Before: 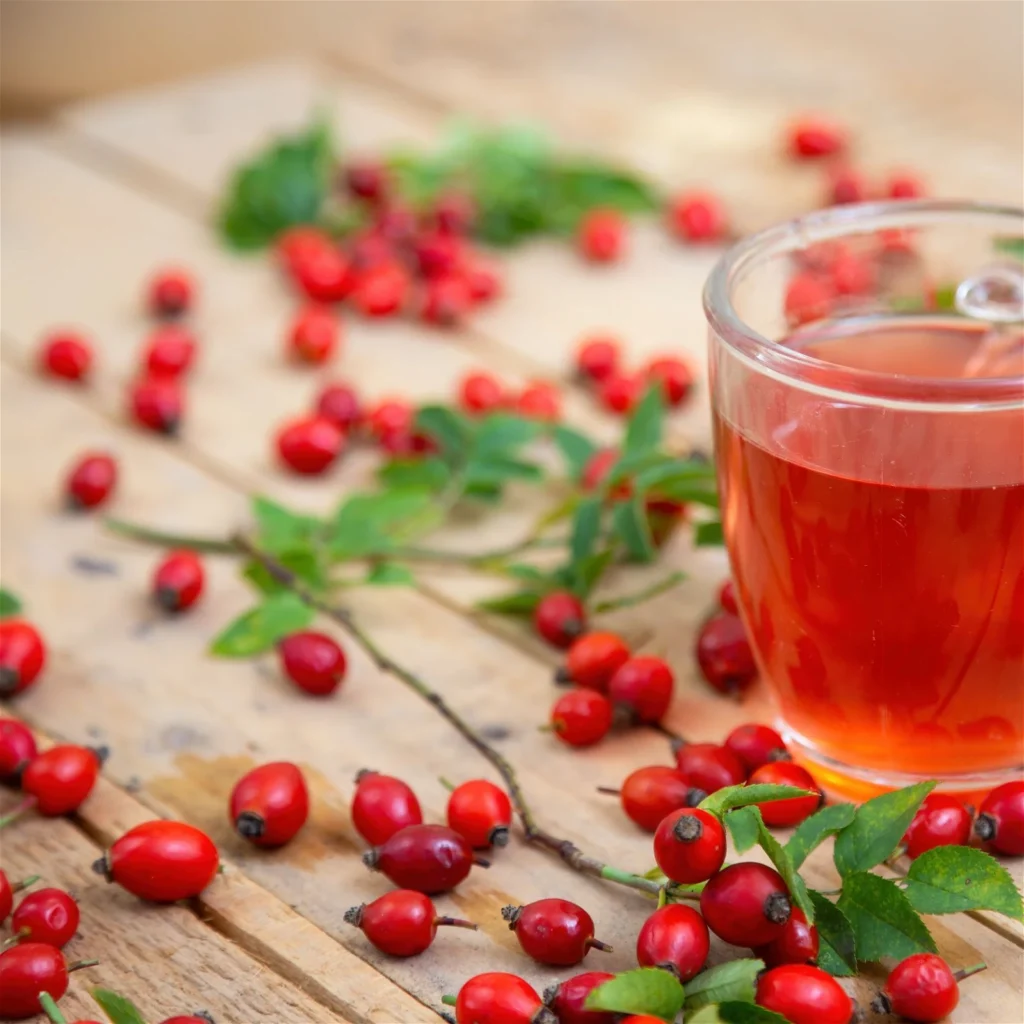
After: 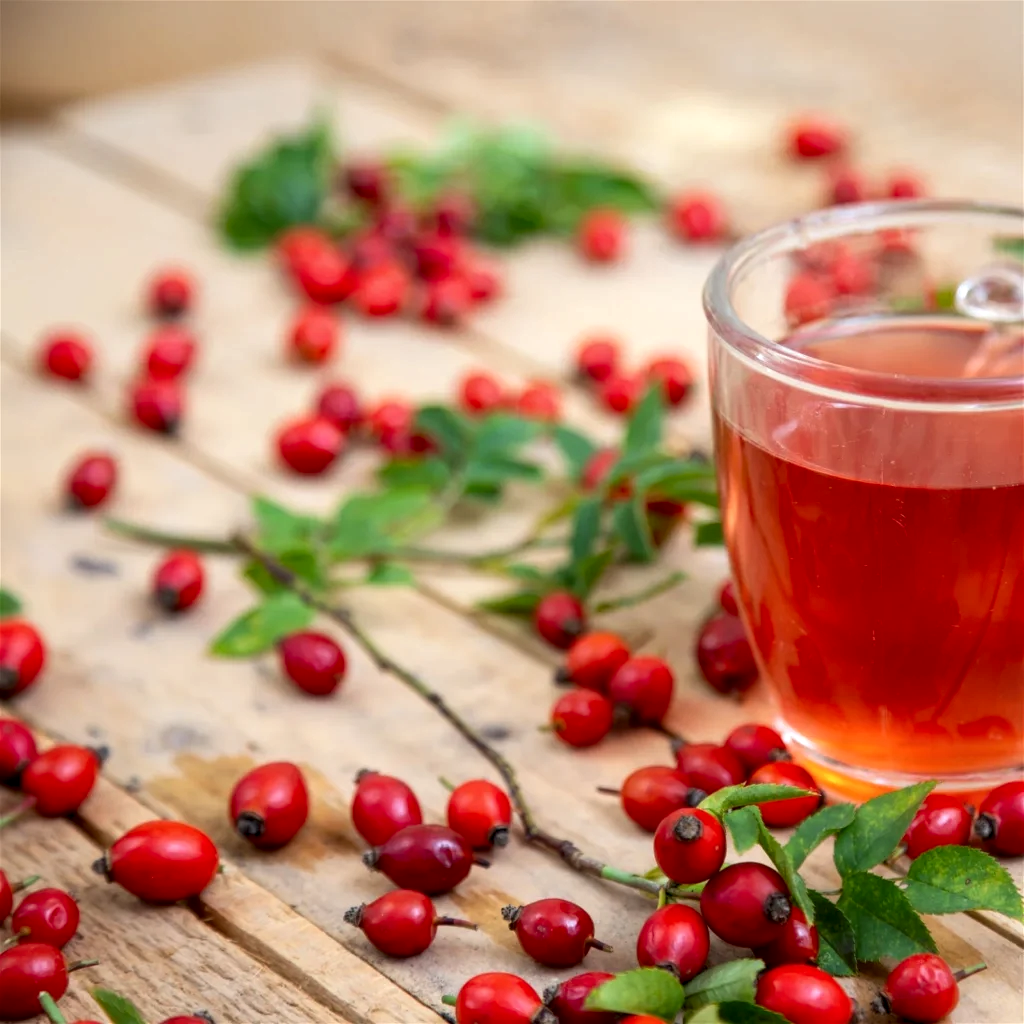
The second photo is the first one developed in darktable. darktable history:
tone equalizer: on, module defaults
local contrast: highlights 123%, shadows 126%, detail 140%, midtone range 0.254
